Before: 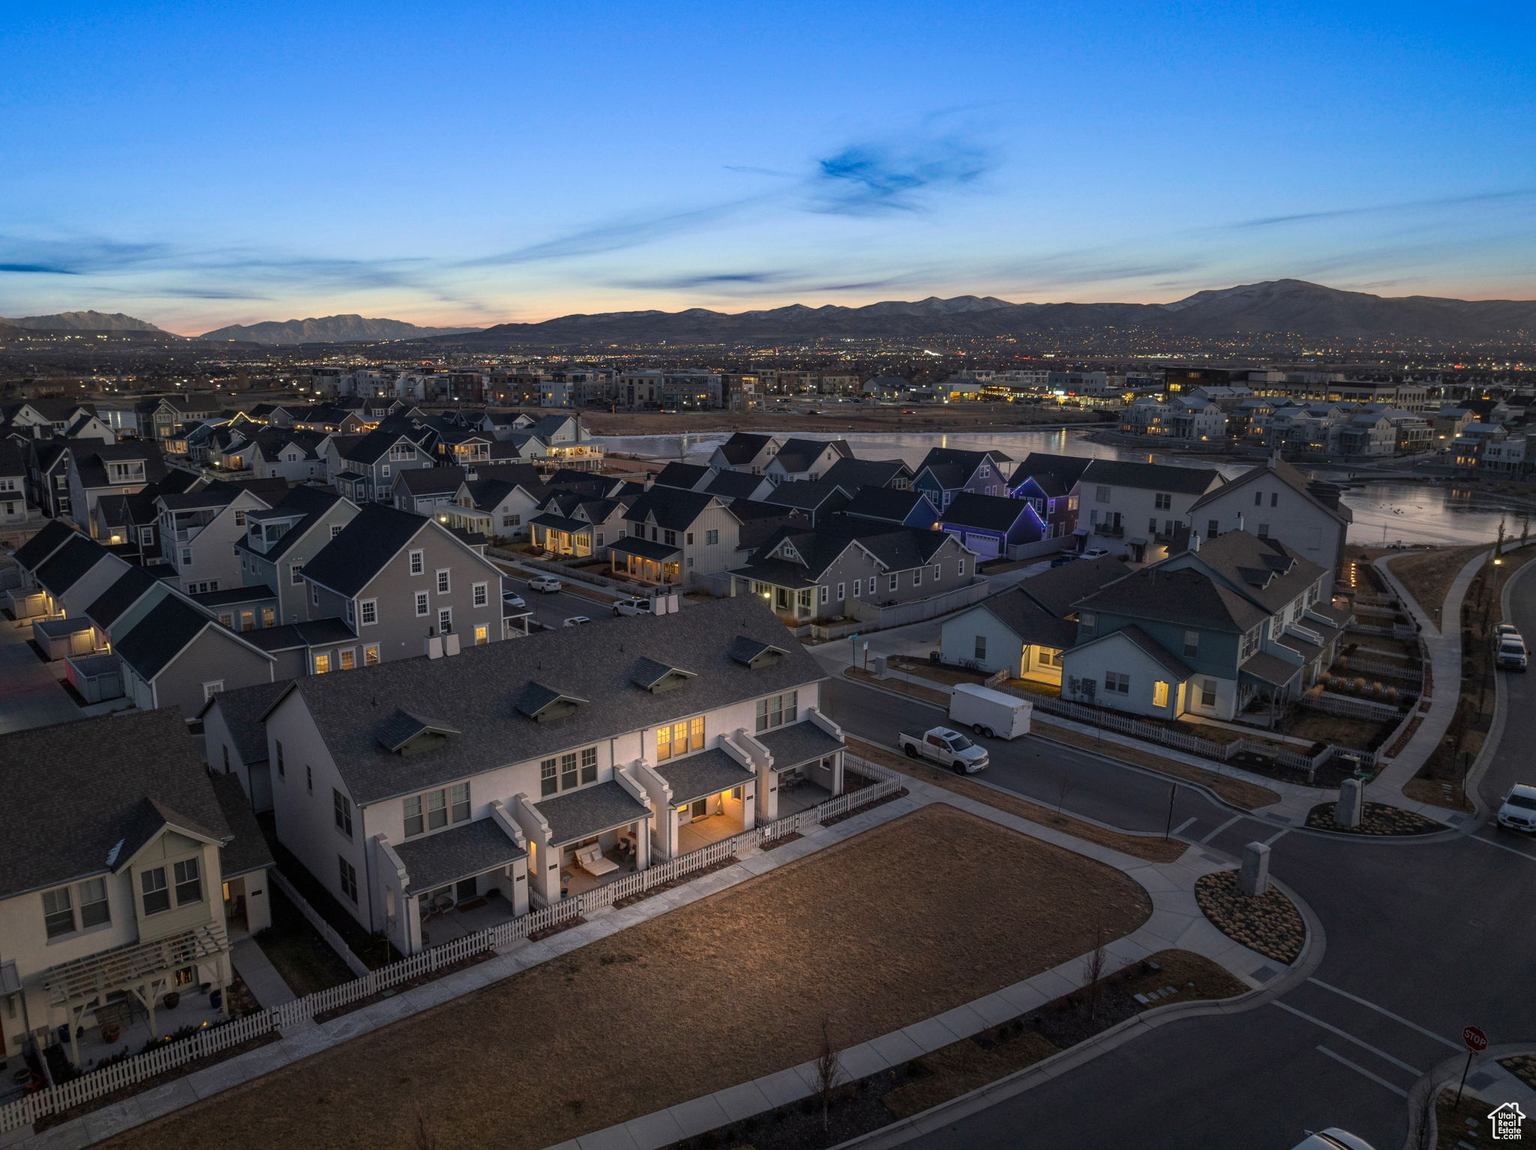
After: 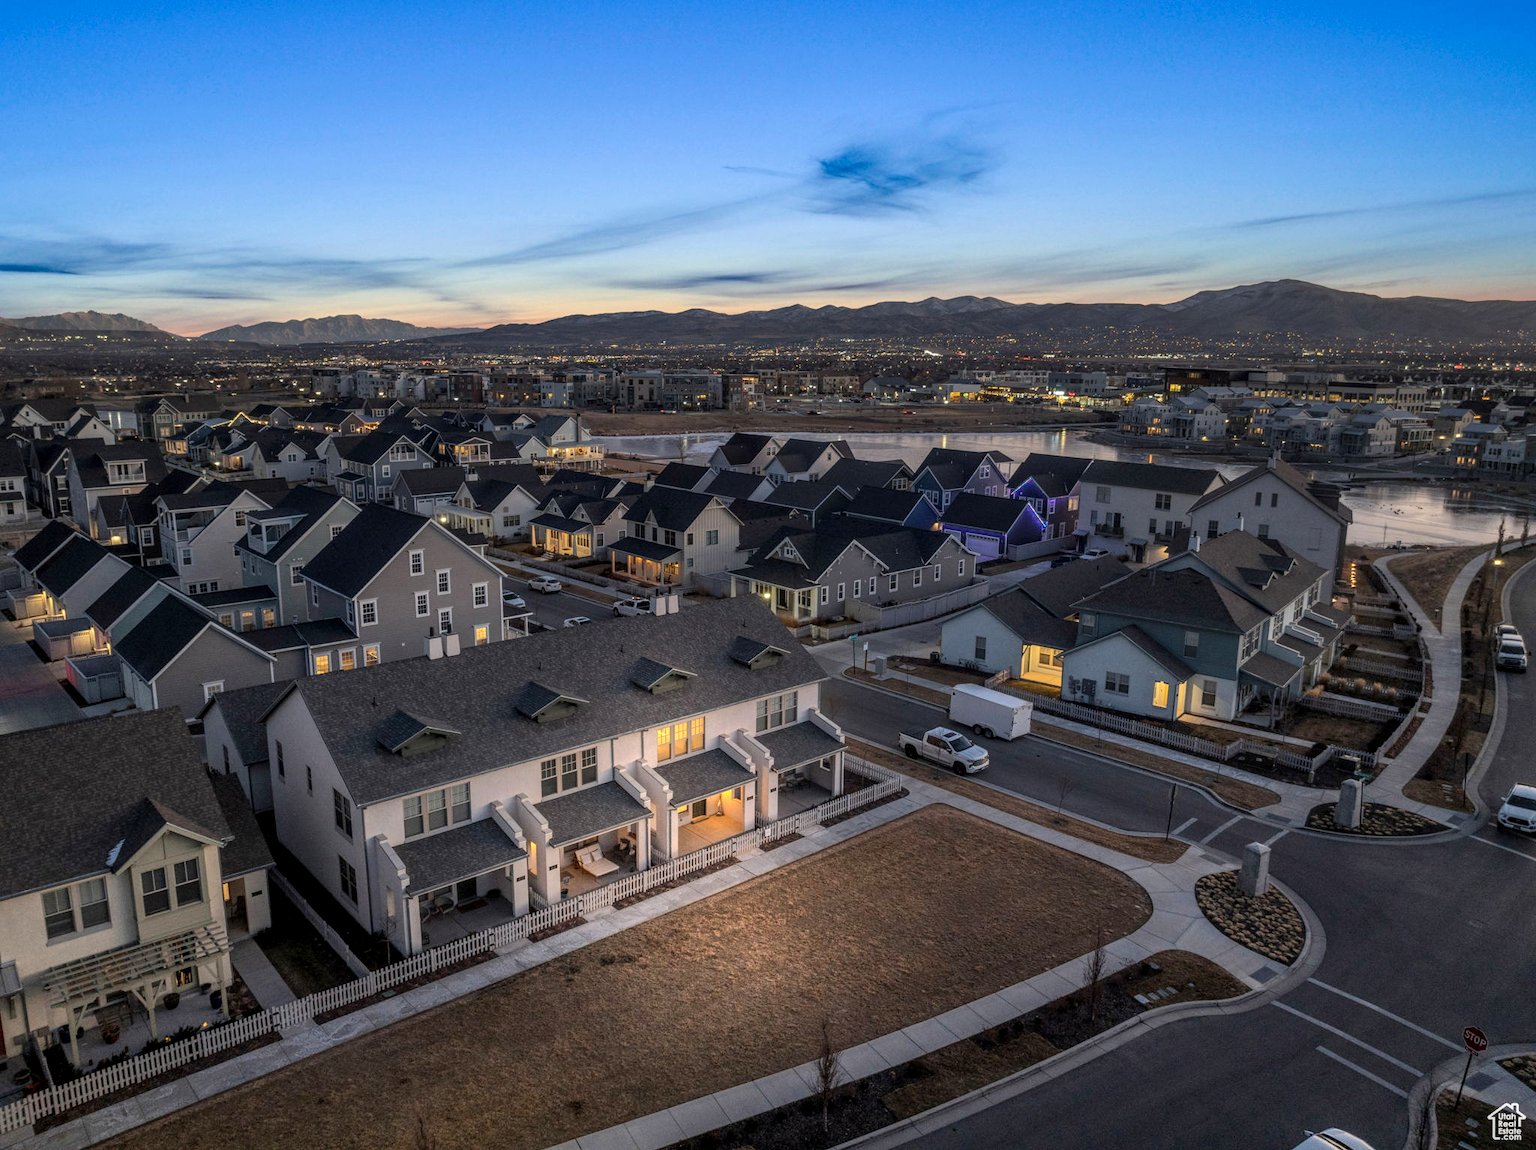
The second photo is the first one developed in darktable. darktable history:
shadows and highlights: radius 265.13, highlights color adjustment 42.16%, soften with gaussian
local contrast: on, module defaults
